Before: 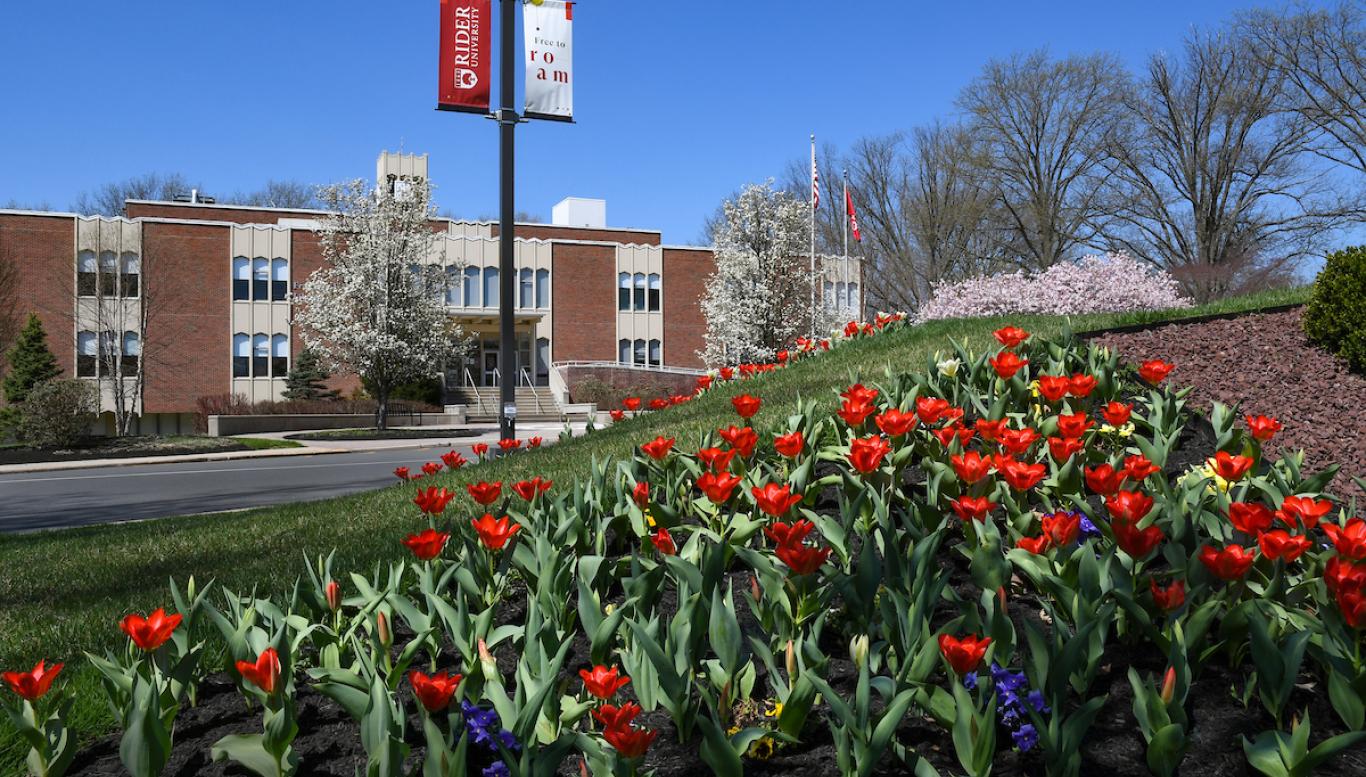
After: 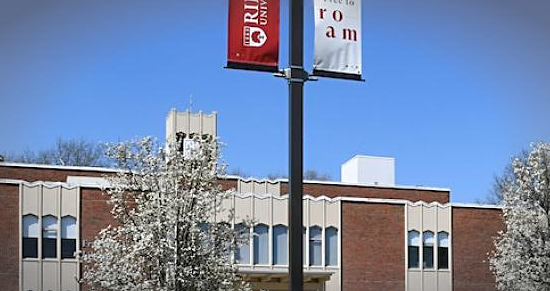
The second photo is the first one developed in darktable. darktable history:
crop: left 15.466%, top 5.446%, right 44.27%, bottom 57.015%
sharpen: radius 2.168, amount 0.384, threshold 0.245
vignetting: automatic ratio true
